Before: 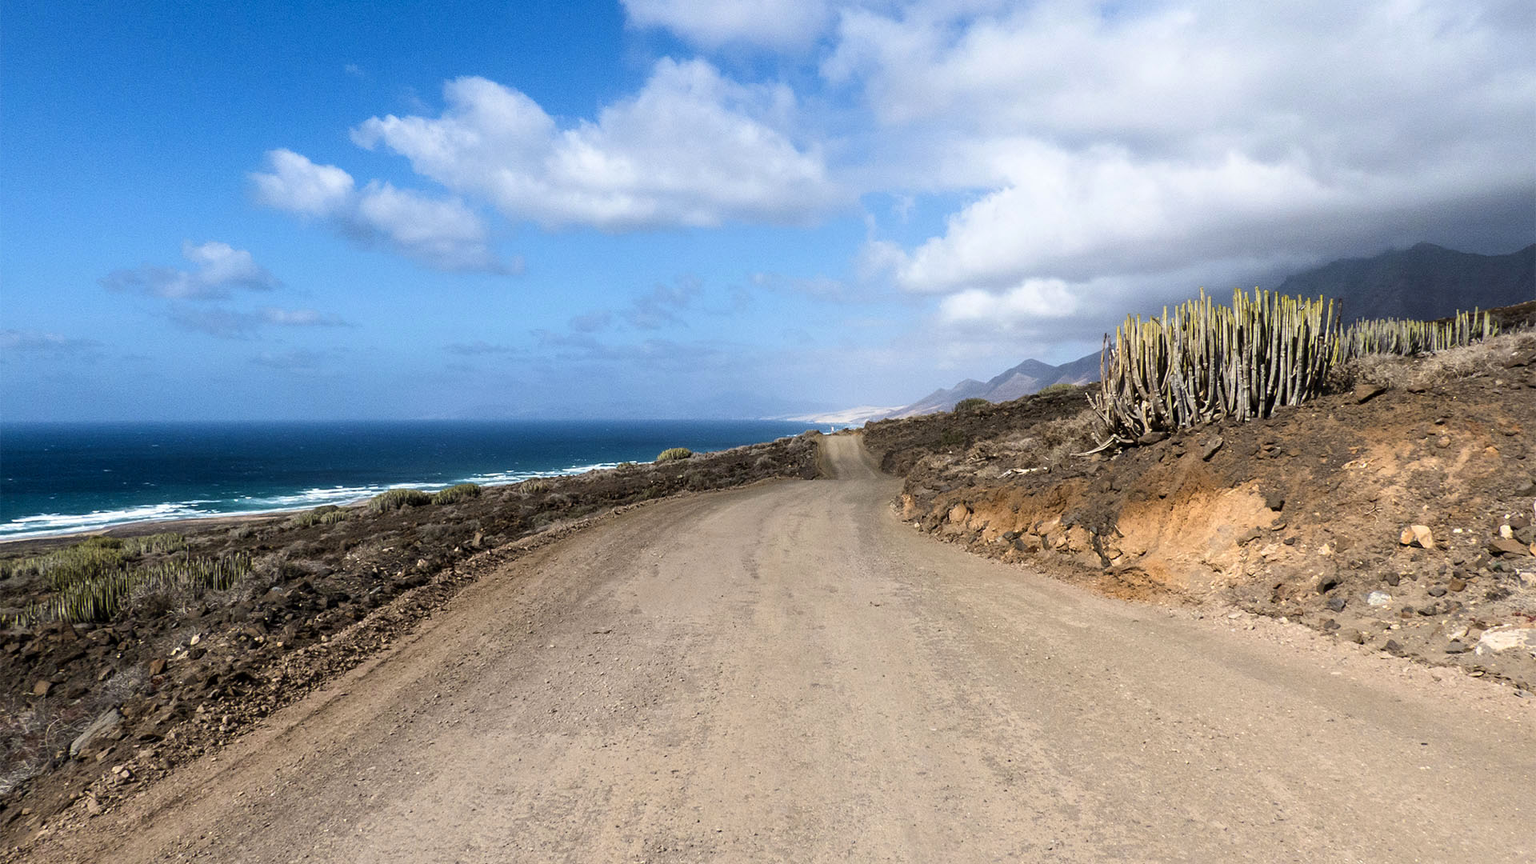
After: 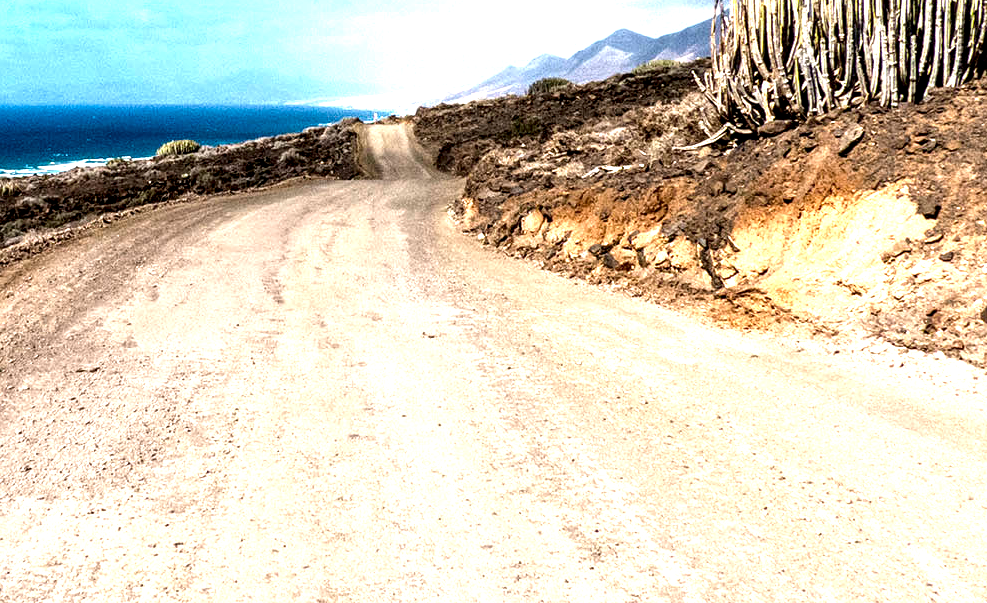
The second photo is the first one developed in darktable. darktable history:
crop: left 34.686%, top 38.915%, right 13.884%, bottom 5.216%
exposure: black level correction 0, exposure 1.2 EV, compensate exposure bias true, compensate highlight preservation false
local contrast: highlights 80%, shadows 58%, detail 174%, midtone range 0.609
